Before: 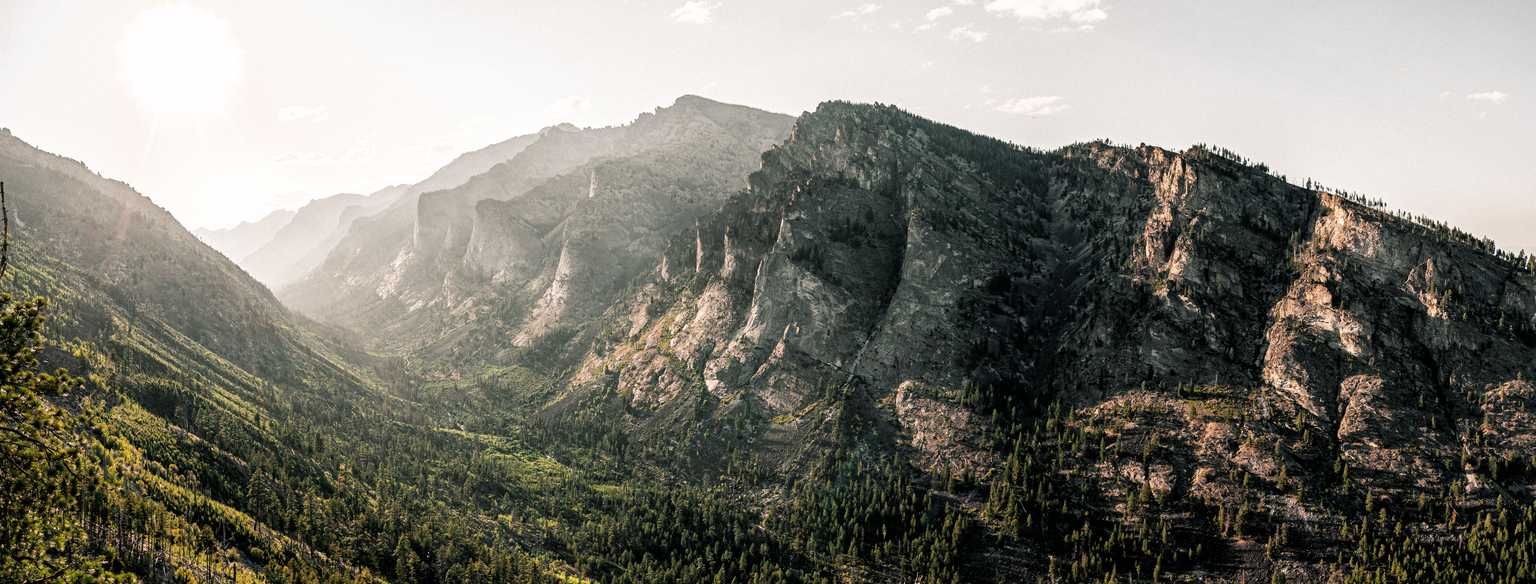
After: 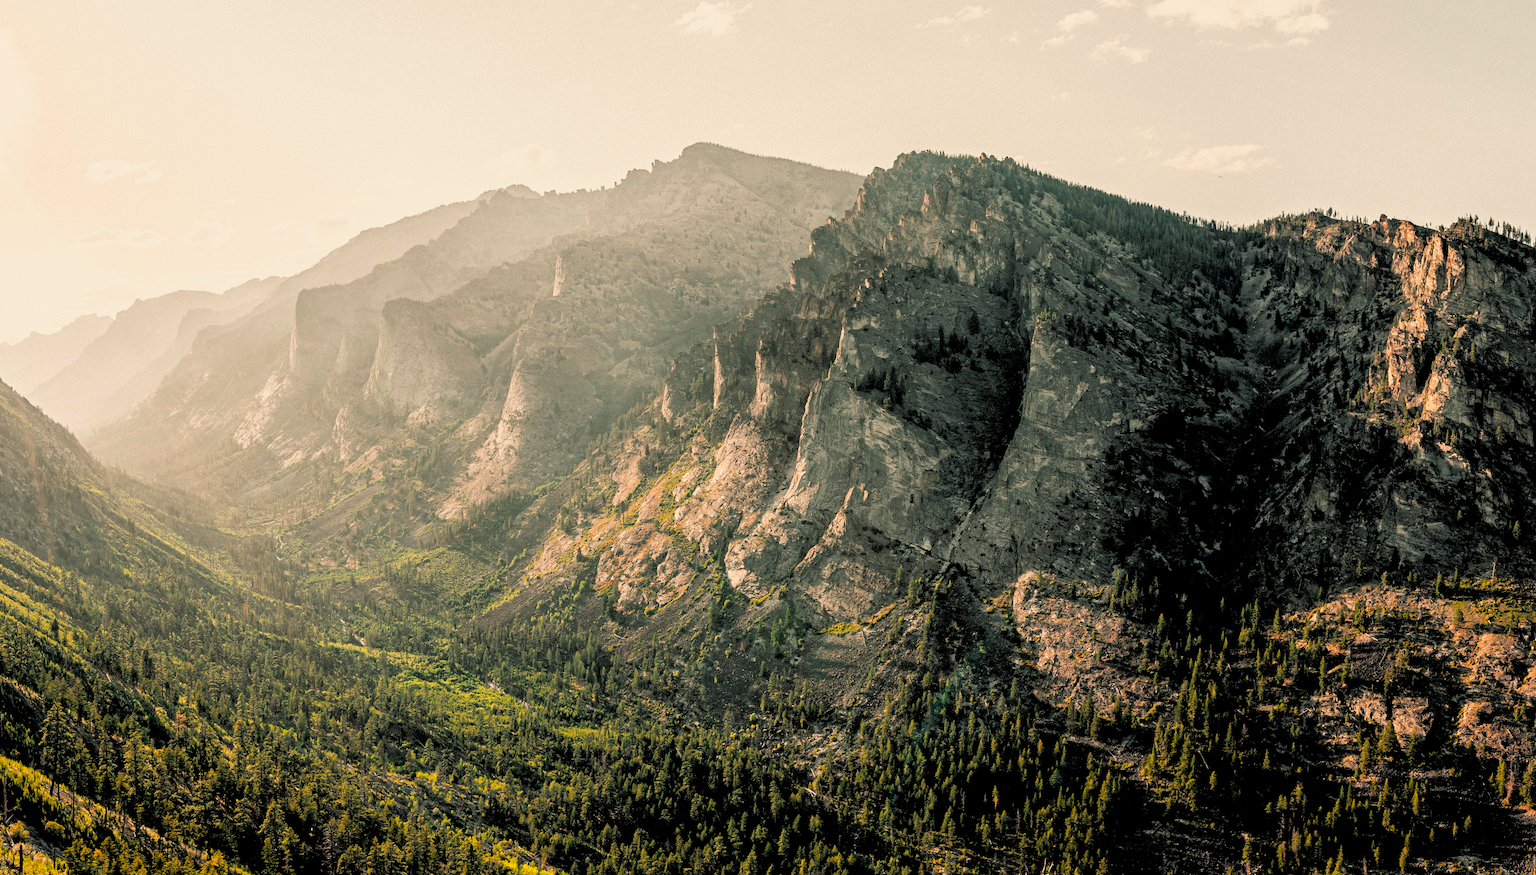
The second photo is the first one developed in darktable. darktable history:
white balance: red 1.045, blue 0.932
crop and rotate: left 14.385%, right 18.948%
color balance rgb: perceptual saturation grading › global saturation 20%, global vibrance 20%
rgb levels: preserve colors sum RGB, levels [[0.038, 0.433, 0.934], [0, 0.5, 1], [0, 0.5, 1]]
